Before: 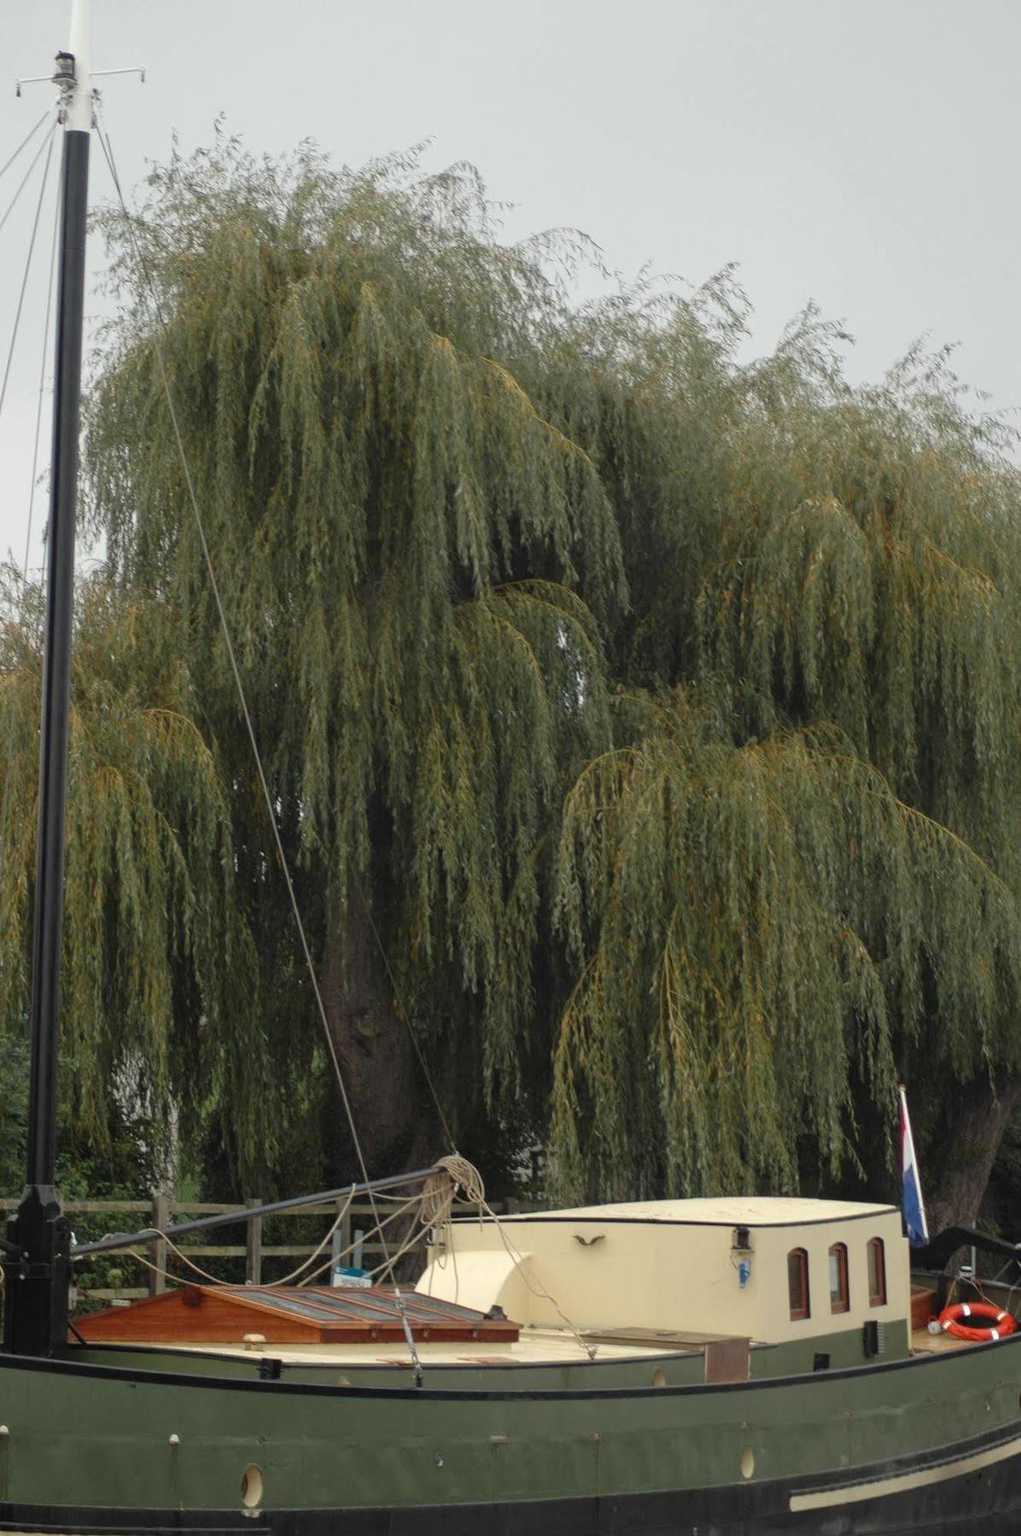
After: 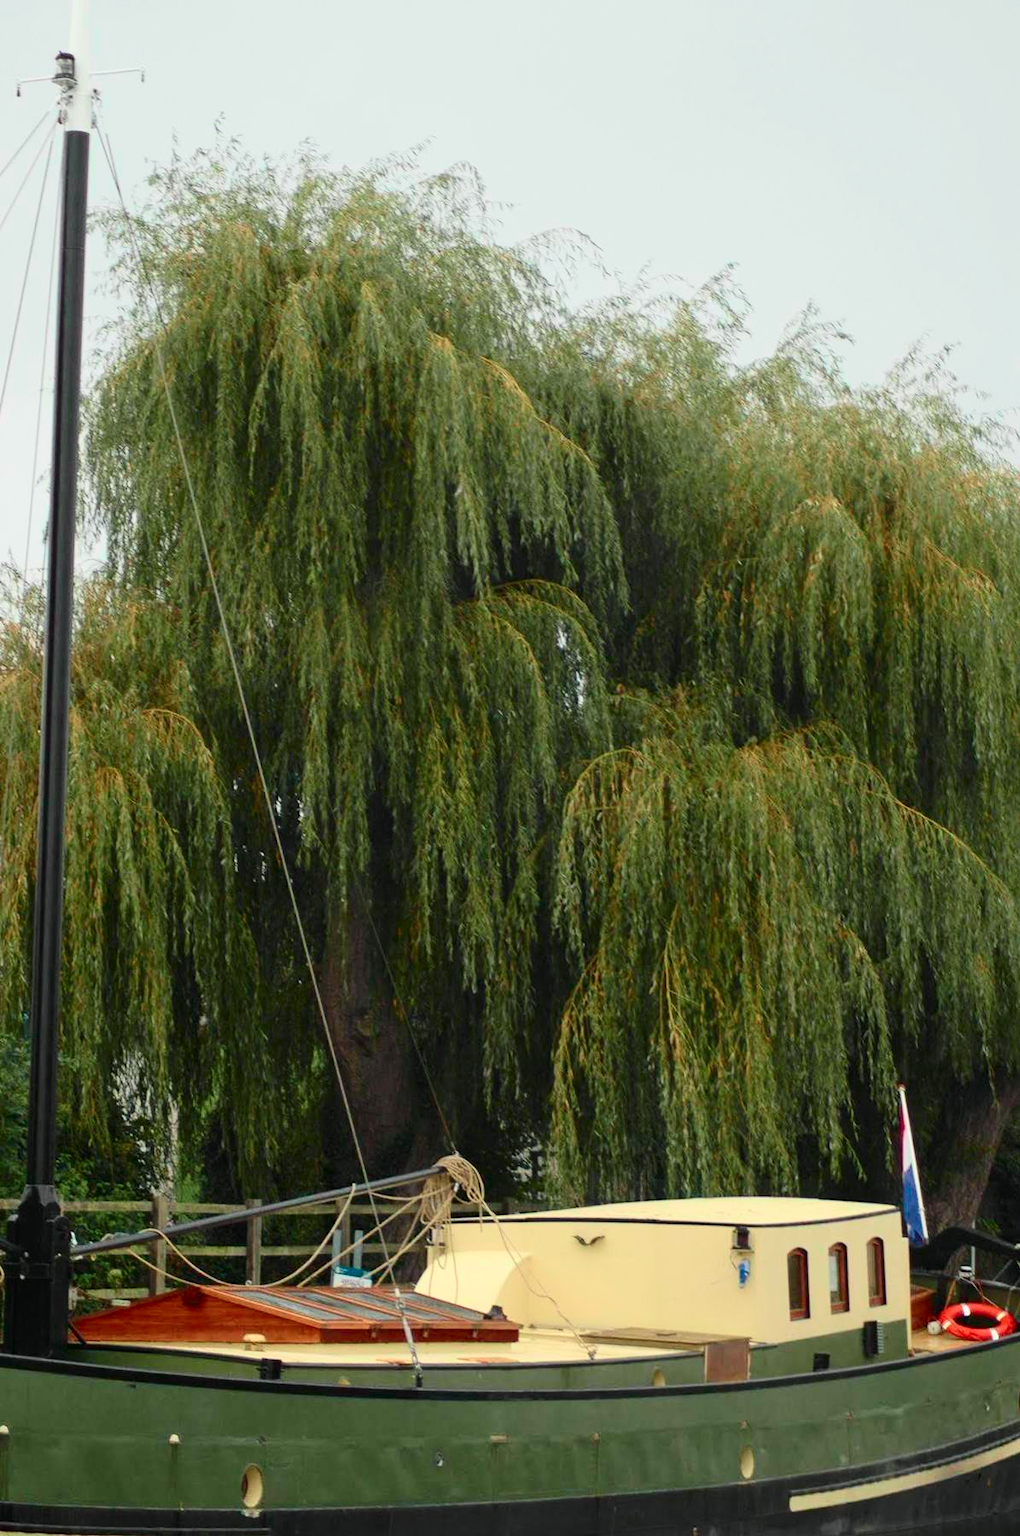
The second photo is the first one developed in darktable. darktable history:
tone curve: curves: ch0 [(0, 0.003) (0.044, 0.025) (0.12, 0.089) (0.197, 0.168) (0.281, 0.273) (0.468, 0.548) (0.583, 0.691) (0.701, 0.815) (0.86, 0.922) (1, 0.982)]; ch1 [(0, 0) (0.232, 0.214) (0.404, 0.376) (0.461, 0.425) (0.493, 0.481) (0.501, 0.5) (0.517, 0.524) (0.55, 0.585) (0.598, 0.651) (0.671, 0.735) (0.796, 0.85) (1, 1)]; ch2 [(0, 0) (0.249, 0.216) (0.357, 0.317) (0.448, 0.432) (0.478, 0.492) (0.498, 0.499) (0.517, 0.527) (0.537, 0.564) (0.569, 0.617) (0.61, 0.659) (0.706, 0.75) (0.808, 0.809) (0.991, 0.968)], color space Lab, independent channels, preserve colors none
